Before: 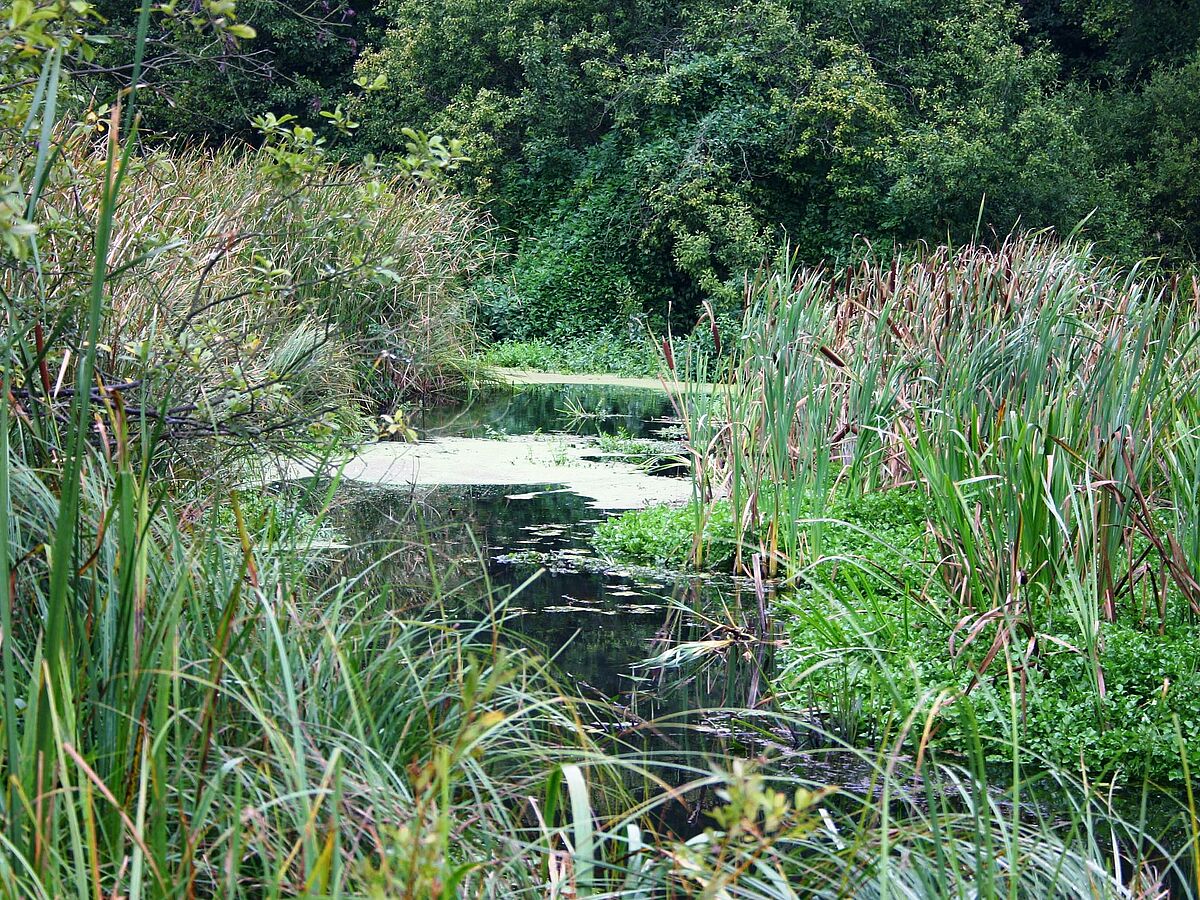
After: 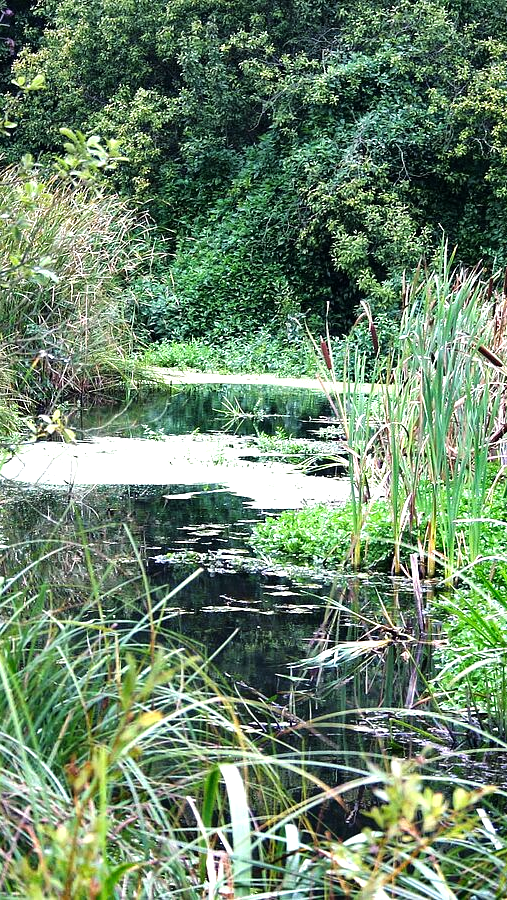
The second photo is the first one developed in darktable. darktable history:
crop: left 28.575%, right 29.138%
shadows and highlights: shadows 52.53, highlights color adjustment 78.58%, soften with gaussian
tone equalizer: -8 EV -0.76 EV, -7 EV -0.725 EV, -6 EV -0.574 EV, -5 EV -0.402 EV, -3 EV 0.368 EV, -2 EV 0.6 EV, -1 EV 0.679 EV, +0 EV 0.725 EV
